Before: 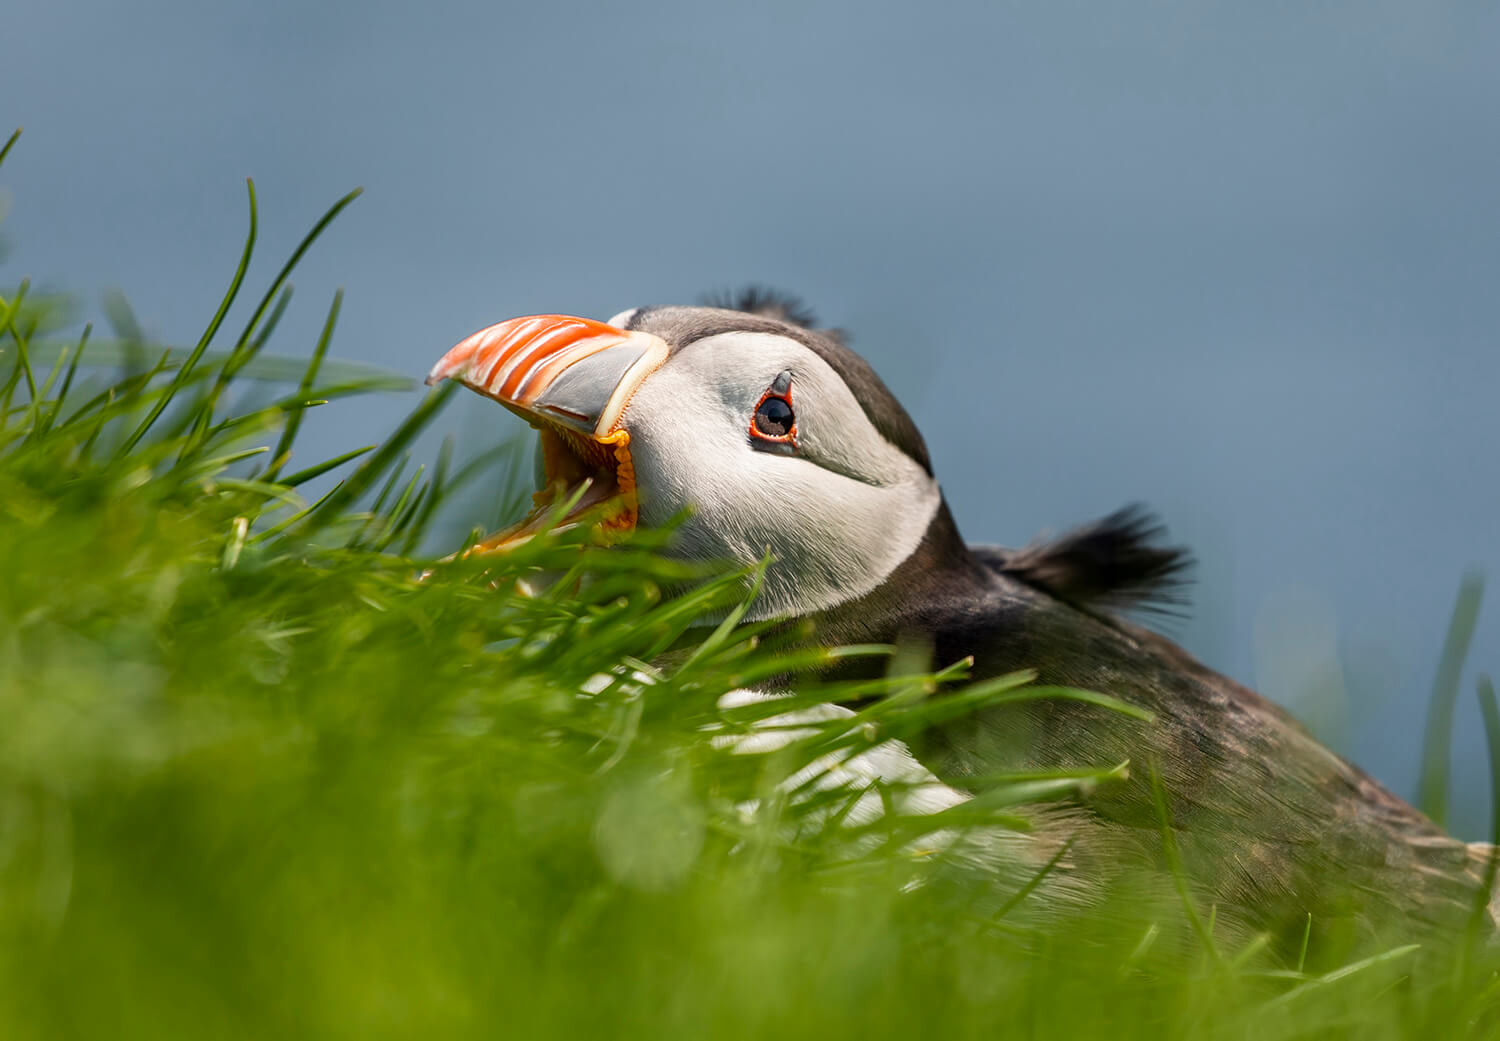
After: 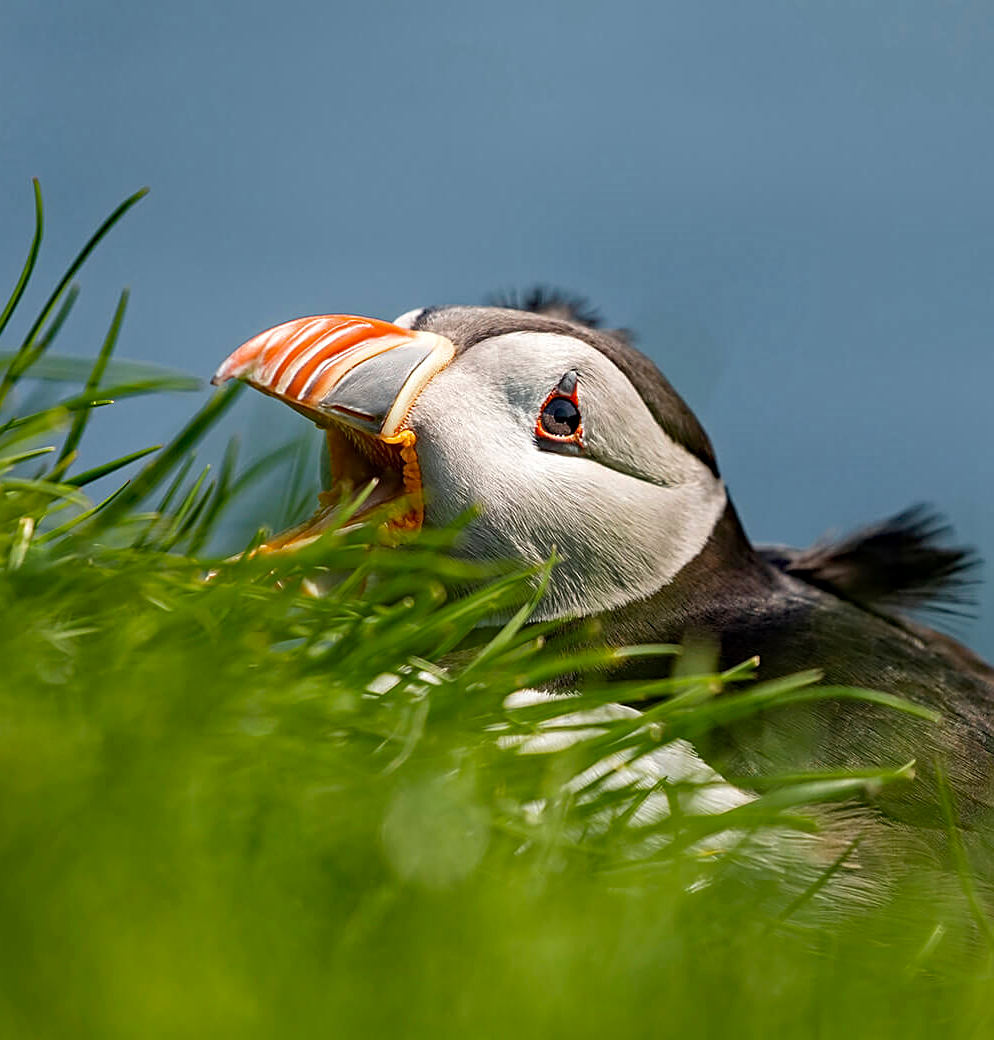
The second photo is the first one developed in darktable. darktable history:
crop and rotate: left 14.289%, right 19.417%
haze removal: strength 0.298, distance 0.247, compatibility mode true, adaptive false
sharpen: on, module defaults
